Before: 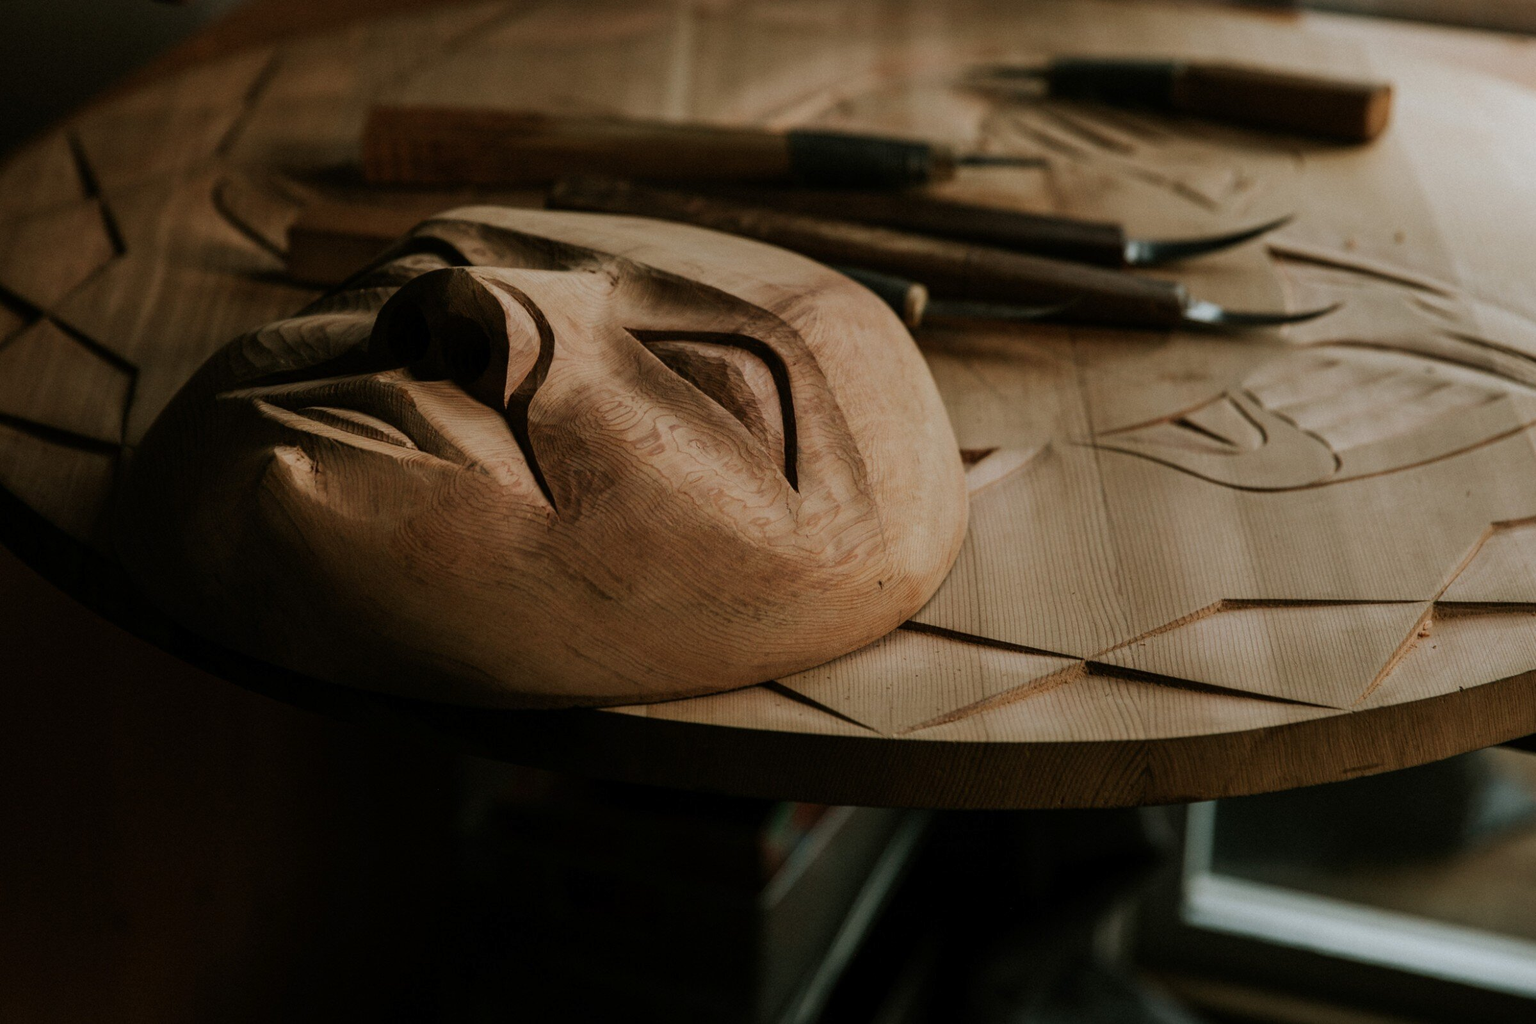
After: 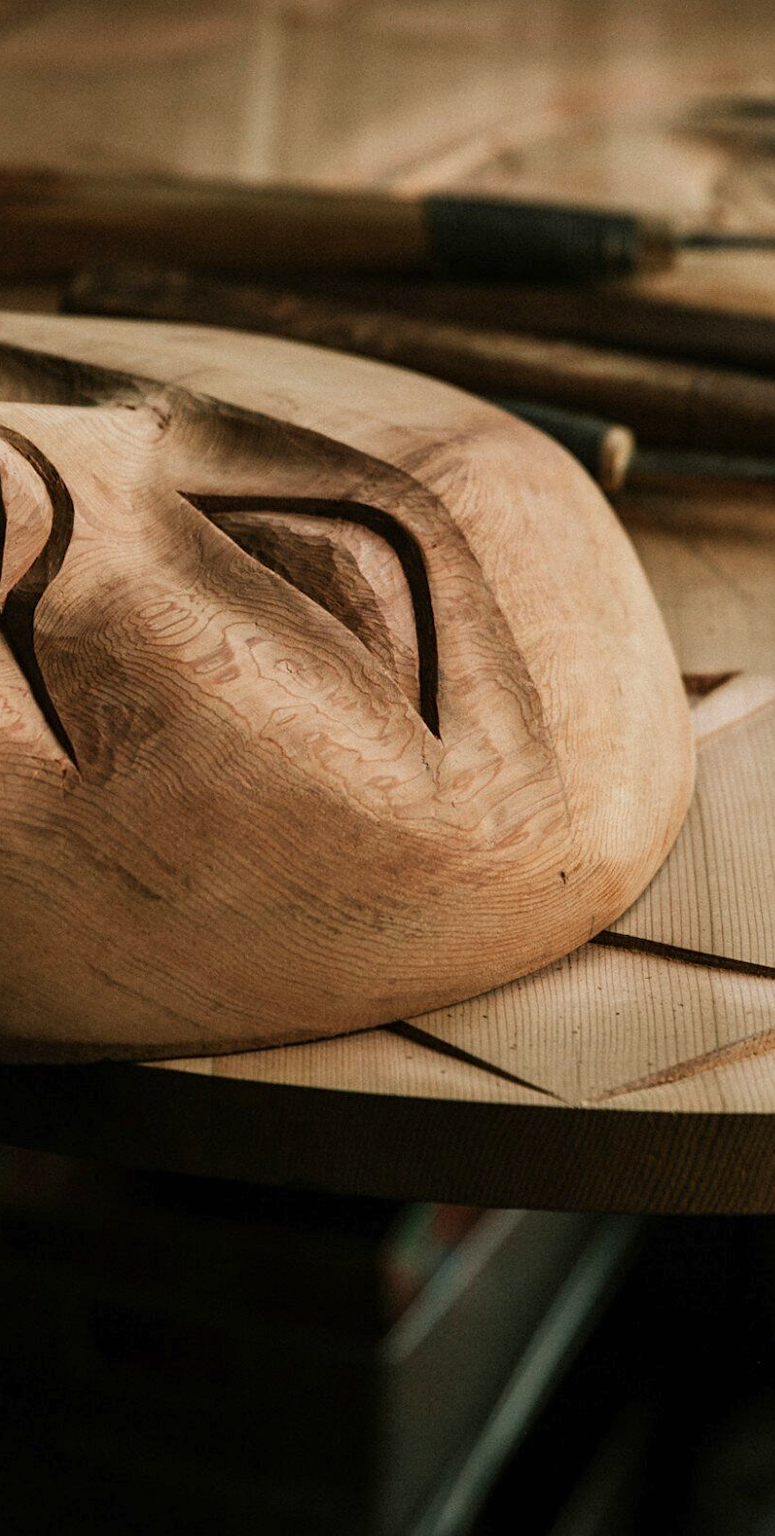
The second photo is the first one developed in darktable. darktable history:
crop: left 32.908%, right 33.418%
exposure: black level correction 0, exposure 0.695 EV, compensate highlight preservation false
sharpen: amount 0.217
